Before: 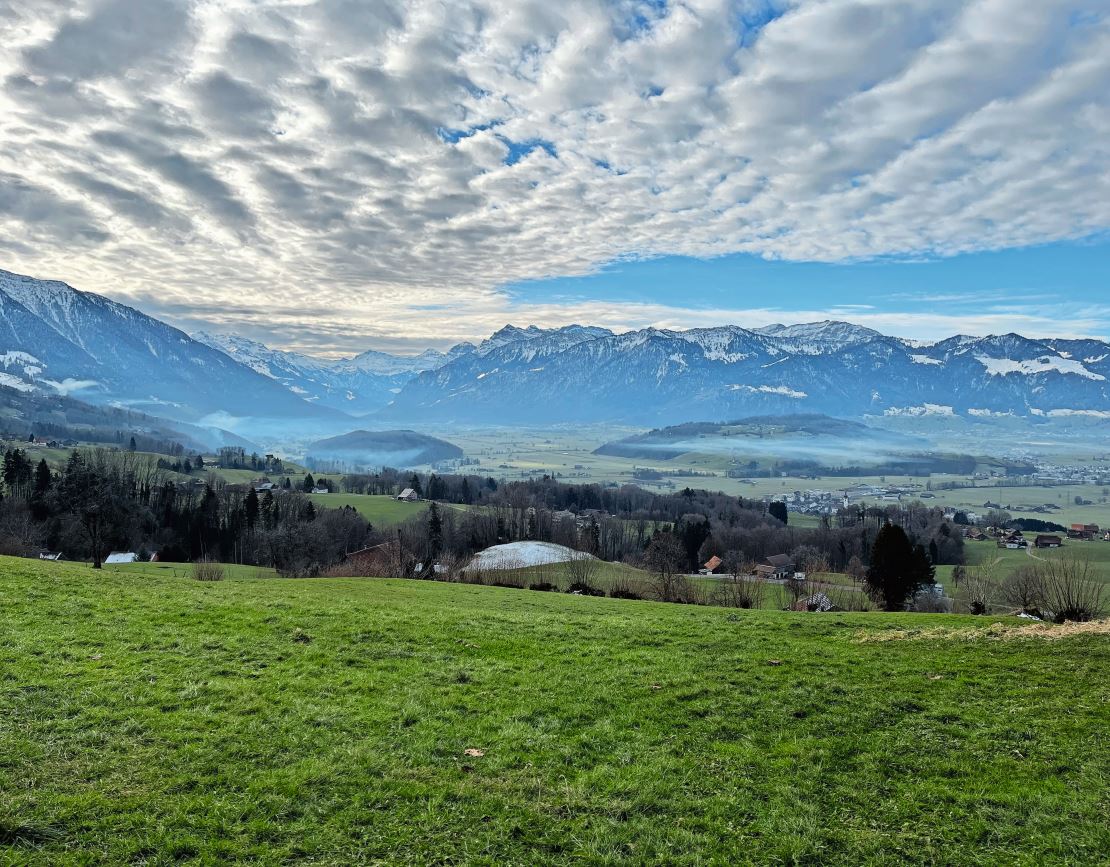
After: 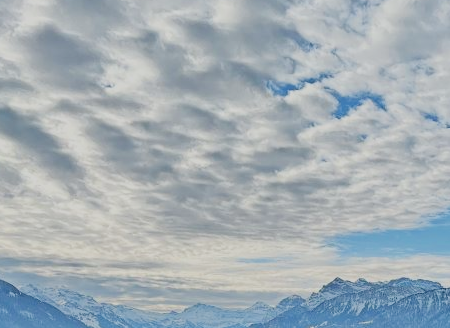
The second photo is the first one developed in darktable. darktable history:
filmic rgb: black relative exposure -16 EV, white relative exposure 6.92 EV, hardness 4.7
crop: left 15.452%, top 5.459%, right 43.956%, bottom 56.62%
